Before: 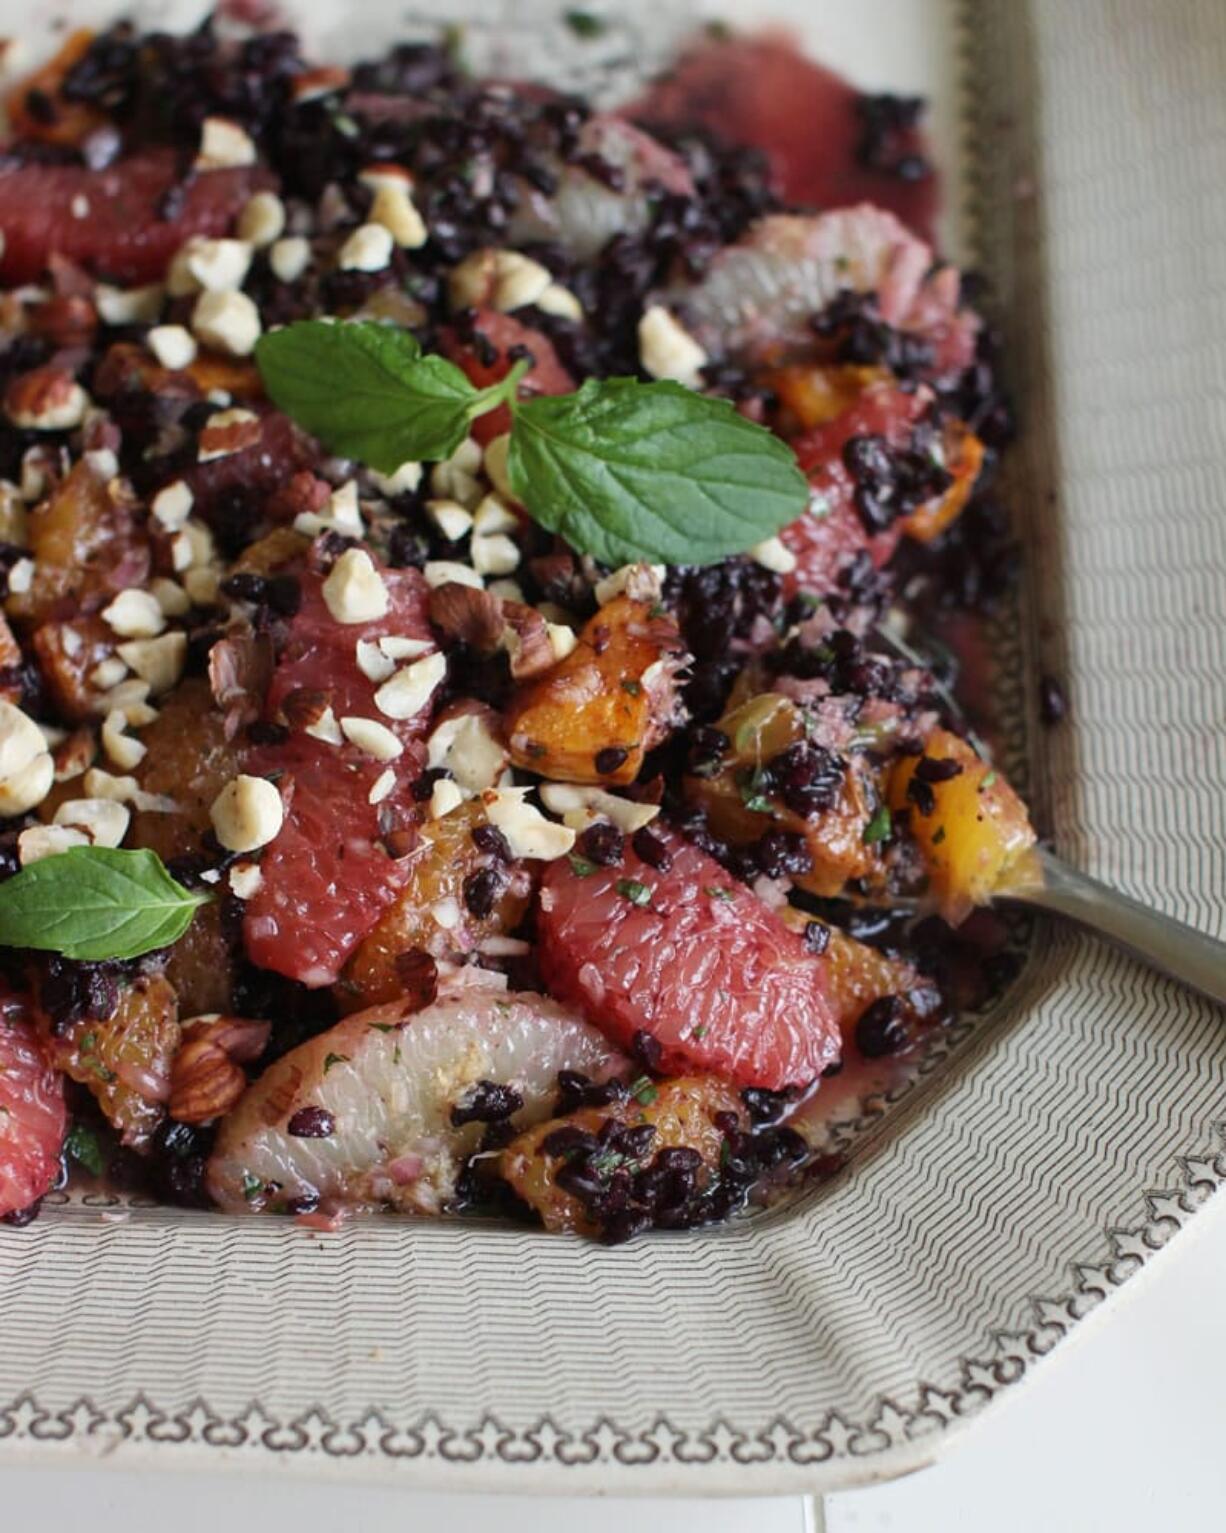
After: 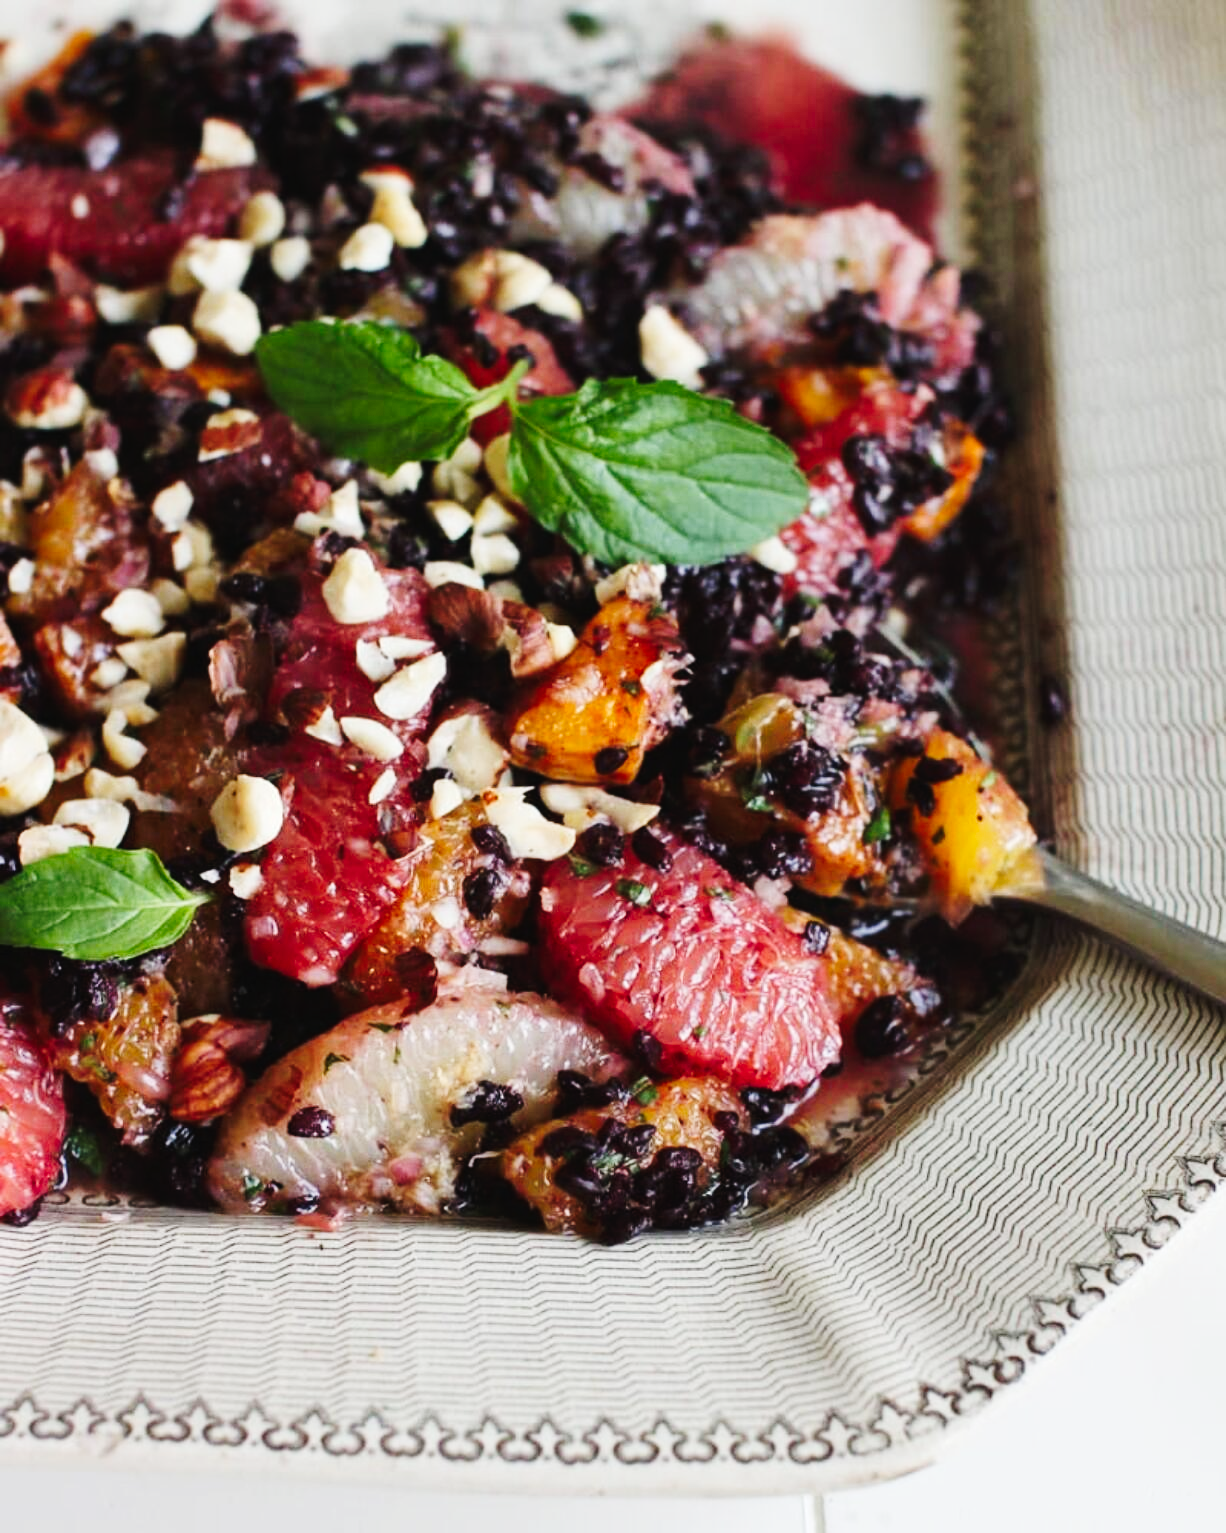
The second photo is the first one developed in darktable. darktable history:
tone curve: curves: ch0 [(0.003, 0.023) (0.071, 0.052) (0.236, 0.197) (0.466, 0.557) (0.631, 0.764) (0.806, 0.906) (1, 1)]; ch1 [(0, 0) (0.262, 0.227) (0.417, 0.386) (0.469, 0.467) (0.502, 0.51) (0.528, 0.521) (0.573, 0.555) (0.605, 0.621) (0.644, 0.671) (0.686, 0.728) (0.994, 0.987)]; ch2 [(0, 0) (0.262, 0.188) (0.385, 0.353) (0.427, 0.424) (0.495, 0.502) (0.531, 0.555) (0.583, 0.632) (0.644, 0.748) (1, 1)], preserve colors none
